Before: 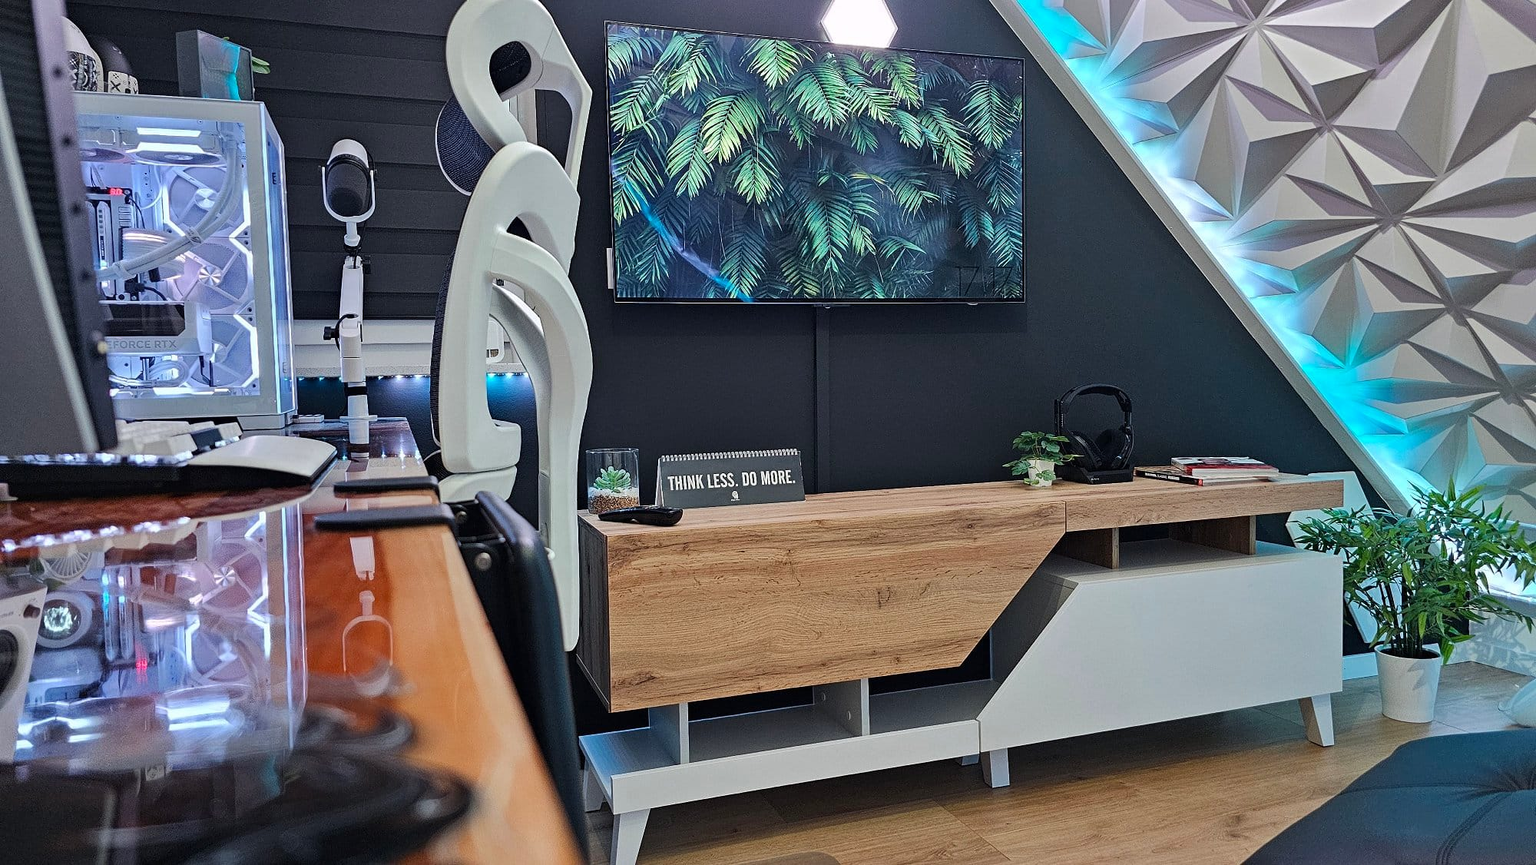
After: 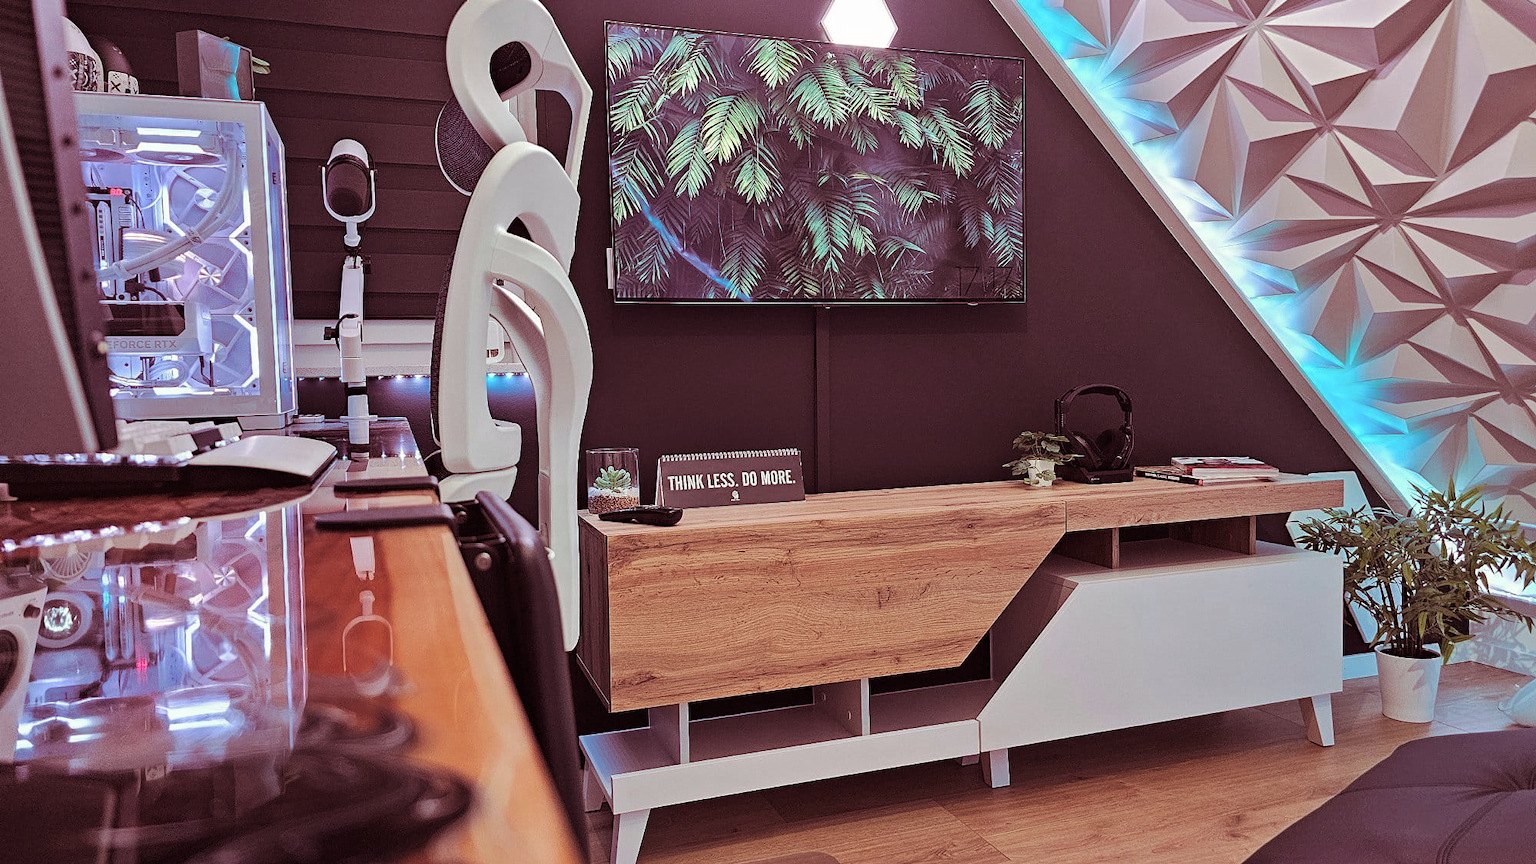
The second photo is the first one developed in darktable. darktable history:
split-toning: on, module defaults
rgb levels: mode RGB, independent channels, levels [[0, 0.474, 1], [0, 0.5, 1], [0, 0.5, 1]]
